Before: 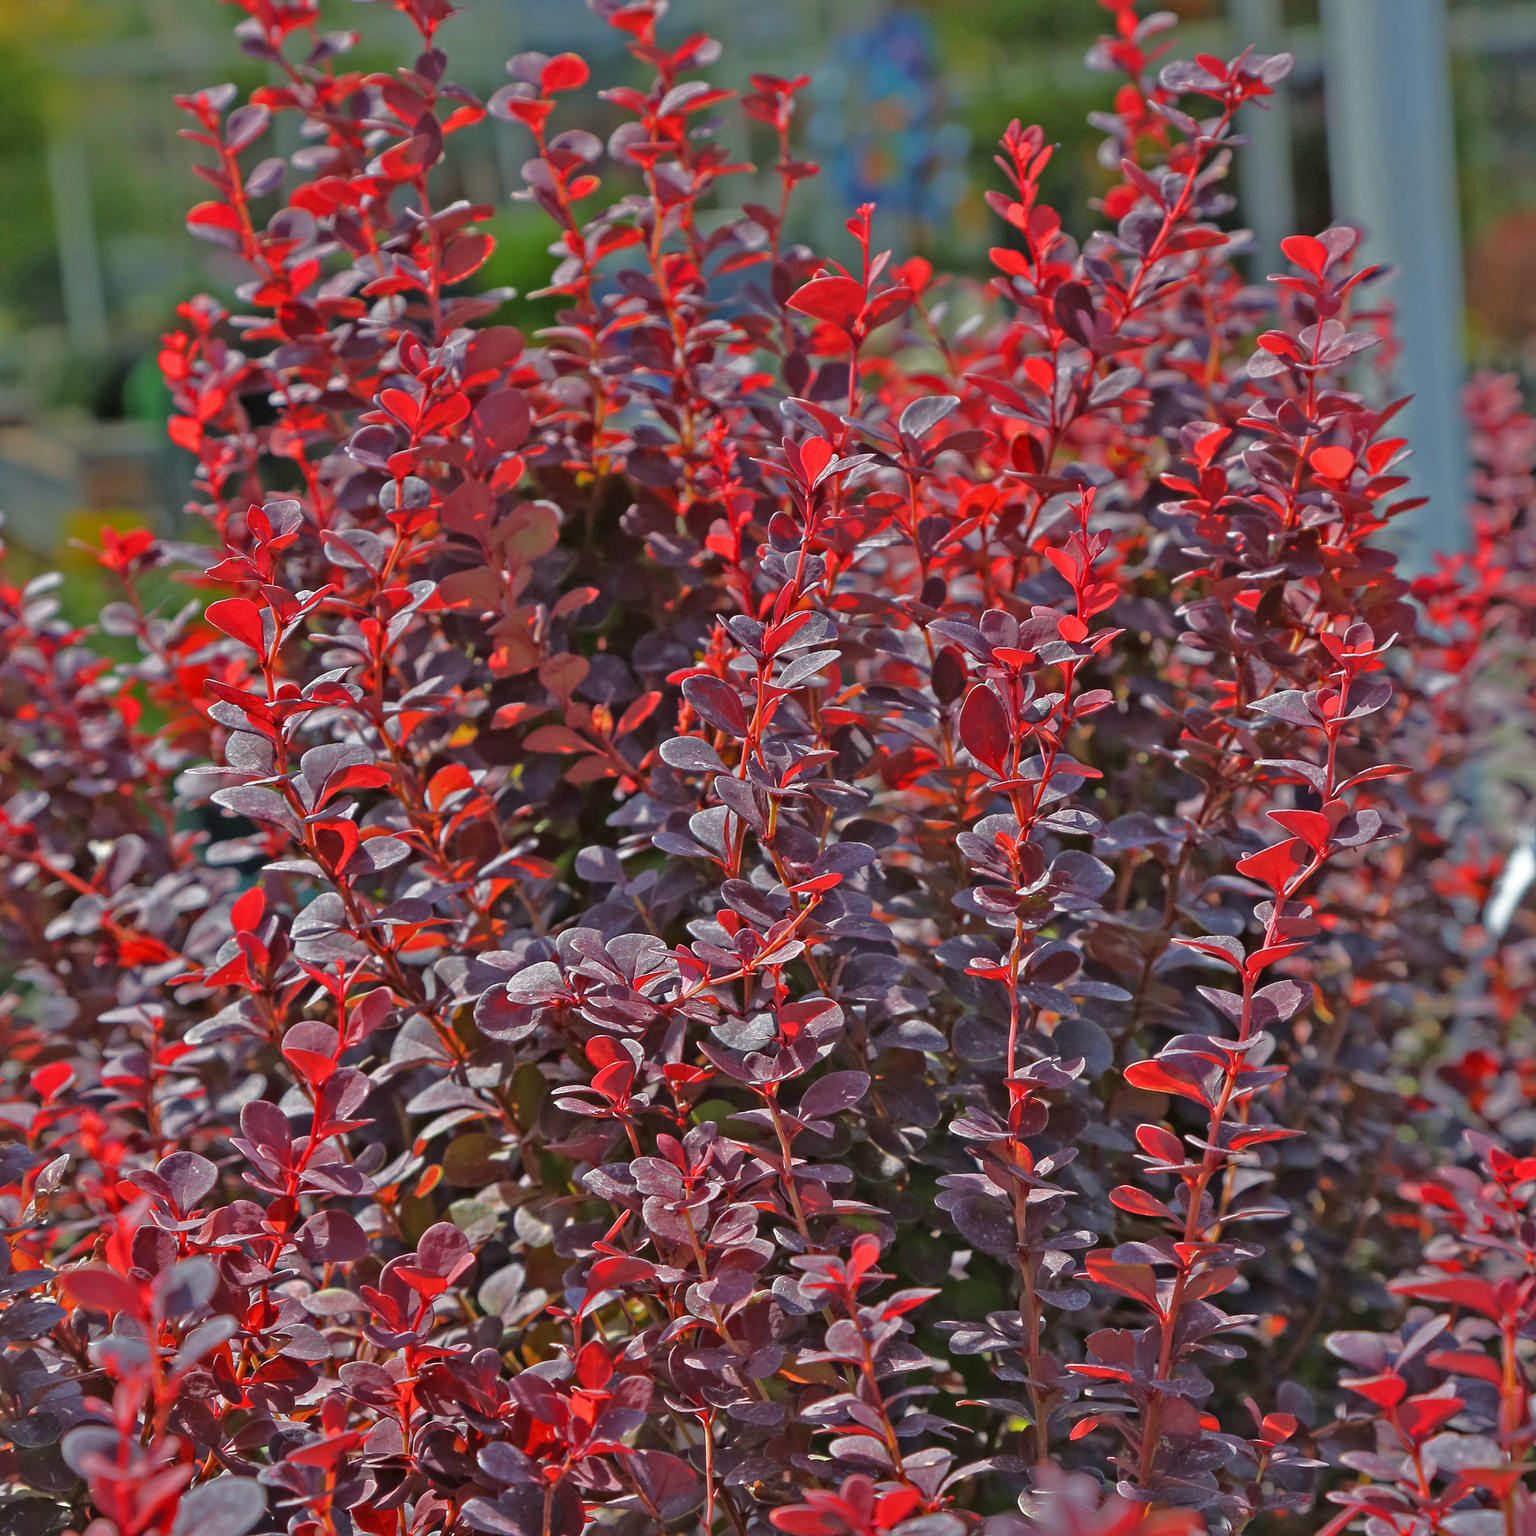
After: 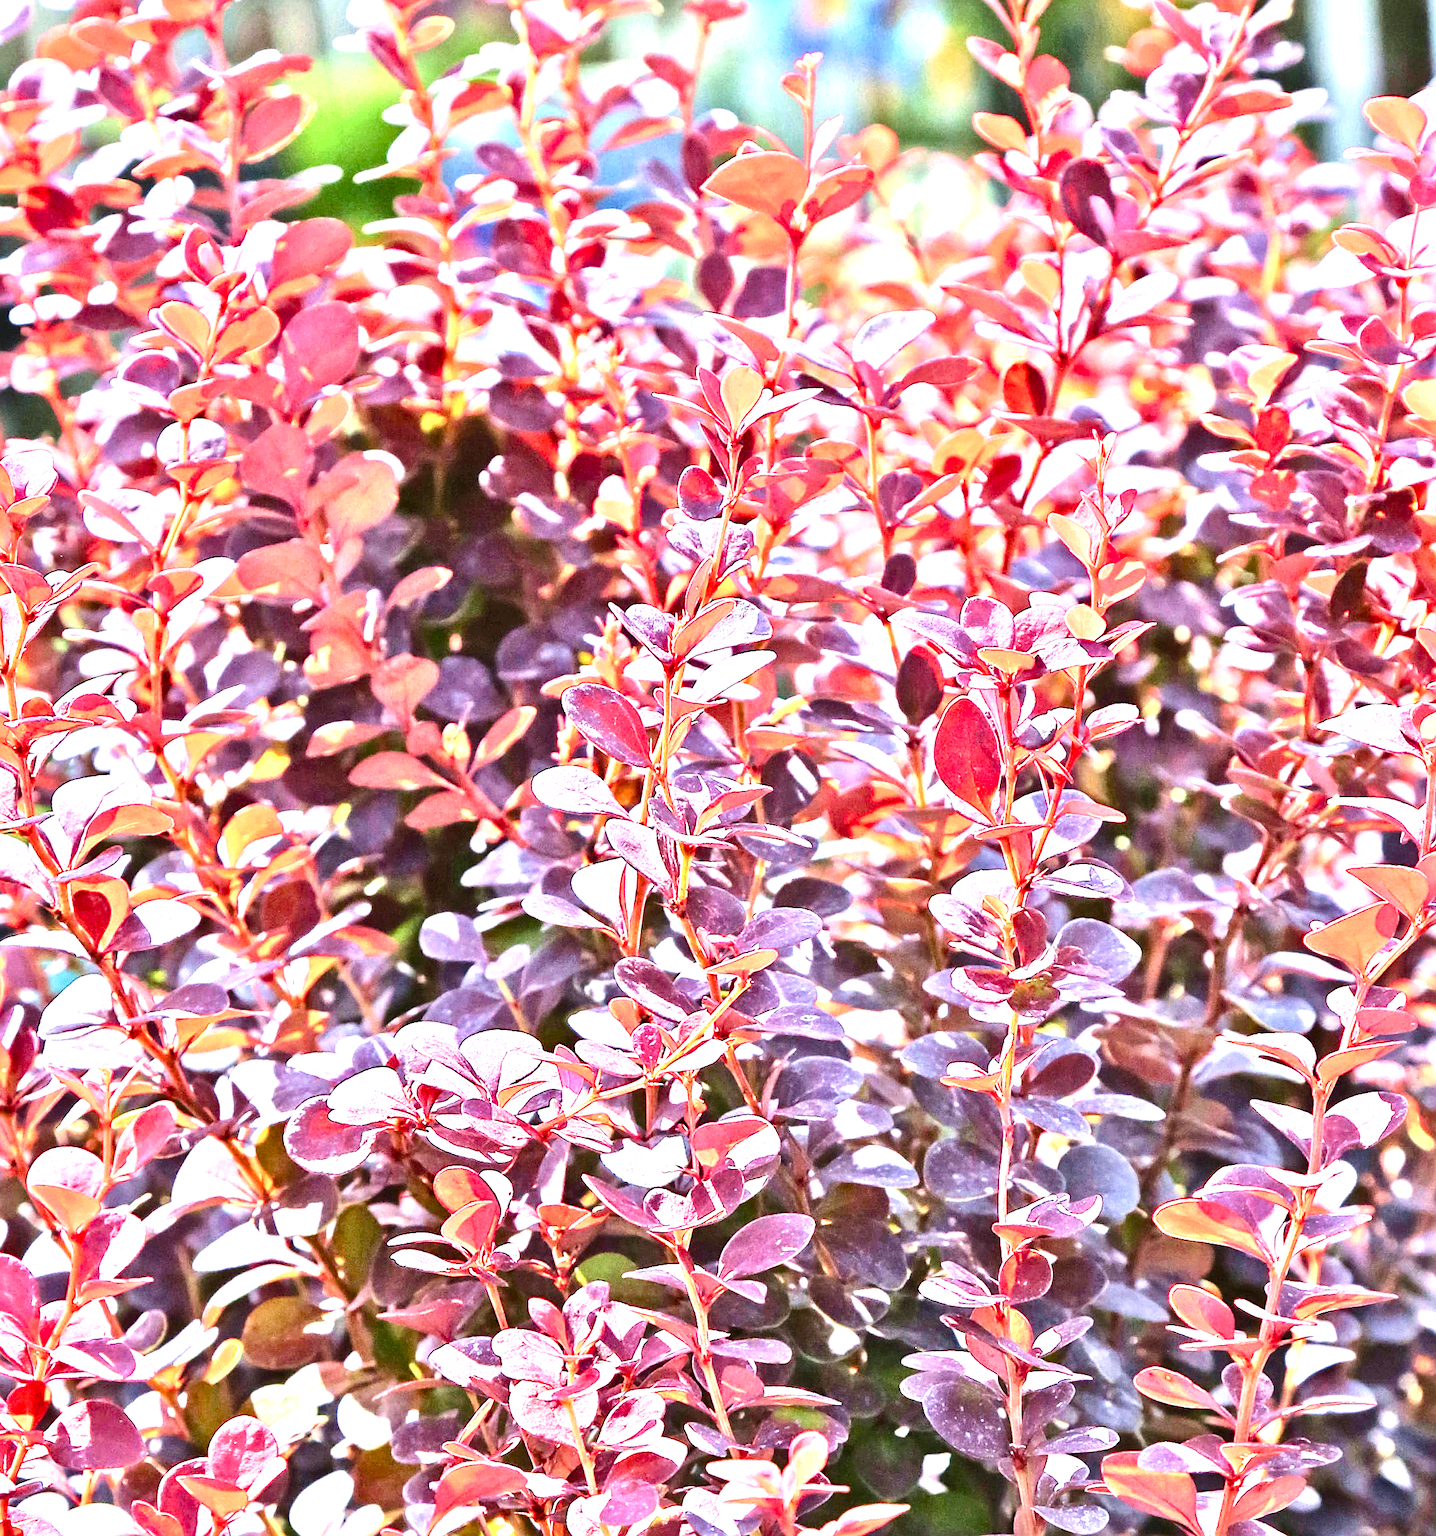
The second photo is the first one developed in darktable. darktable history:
sharpen: on, module defaults
white balance: red 0.976, blue 1.04
exposure: black level correction 0, exposure 1.9 EV, compensate highlight preservation false
color balance rgb: perceptual saturation grading › global saturation 20%, perceptual saturation grading › highlights -25%, perceptual saturation grading › shadows 50%
local contrast: mode bilateral grid, contrast 20, coarseness 50, detail 120%, midtone range 0.2
crop and rotate: left 17.046%, top 10.659%, right 12.989%, bottom 14.553%
velvia: strength 15%
tone equalizer: -8 EV -1.08 EV, -7 EV -1.01 EV, -6 EV -0.867 EV, -5 EV -0.578 EV, -3 EV 0.578 EV, -2 EV 0.867 EV, -1 EV 1.01 EV, +0 EV 1.08 EV, edges refinement/feathering 500, mask exposure compensation -1.57 EV, preserve details no
